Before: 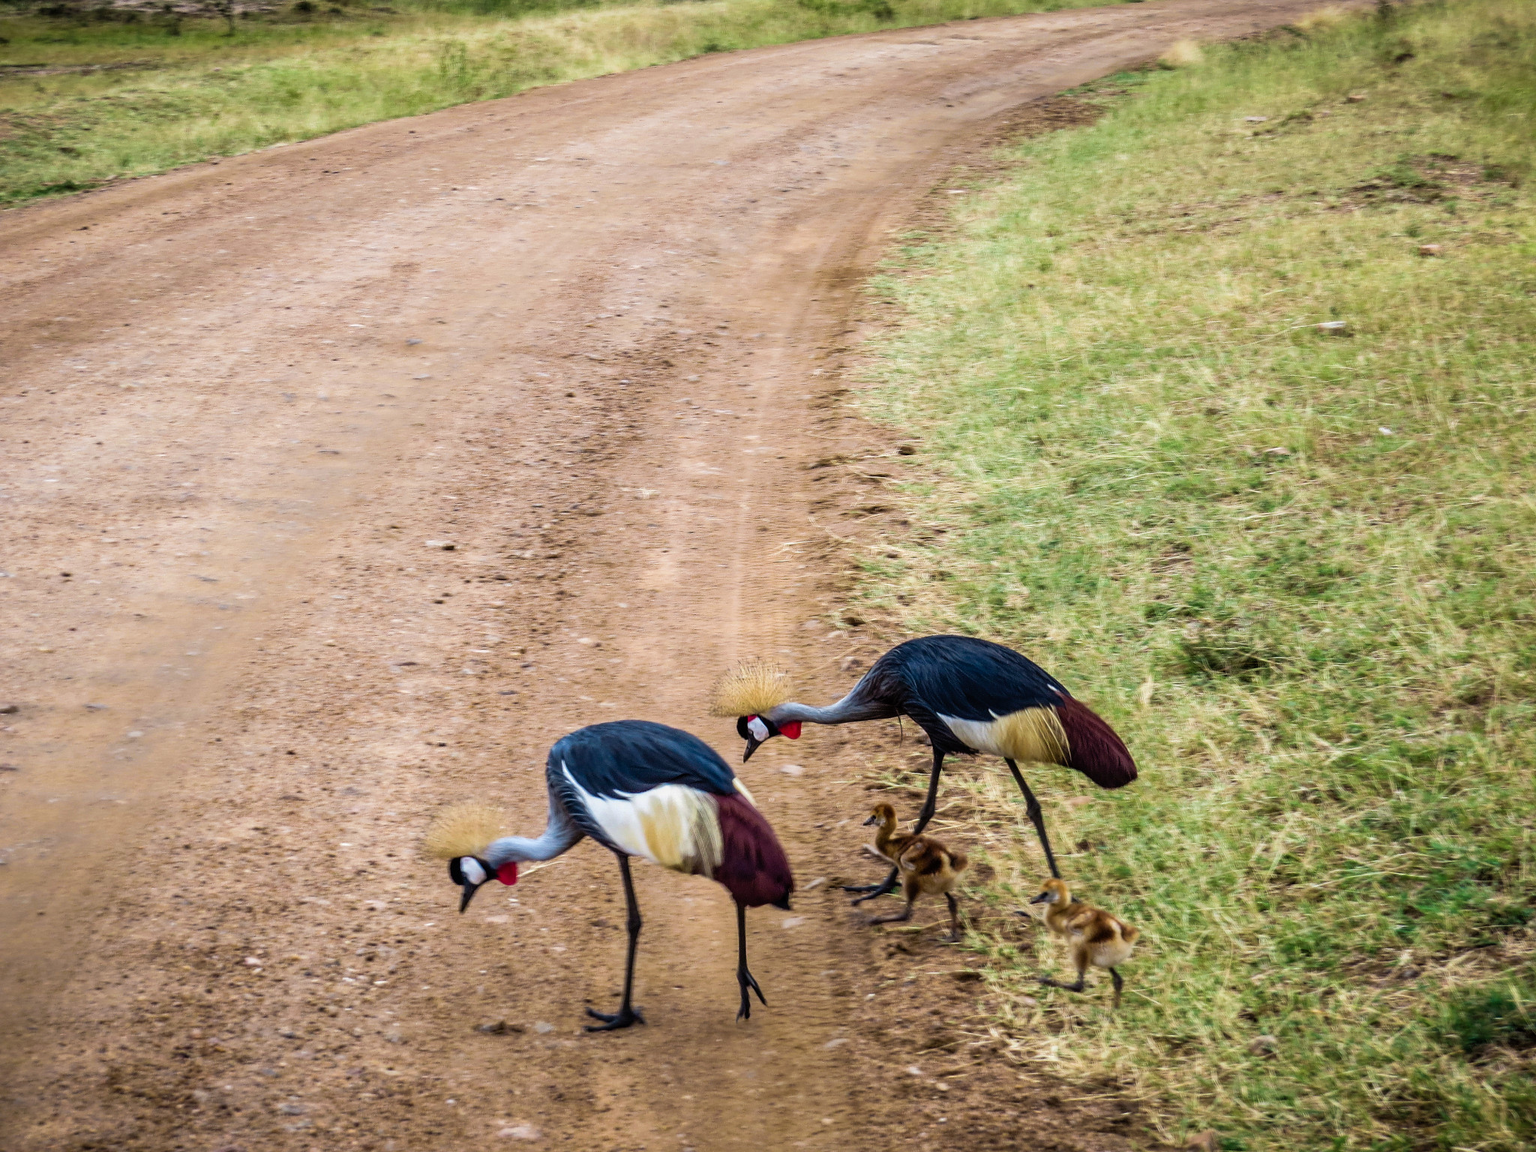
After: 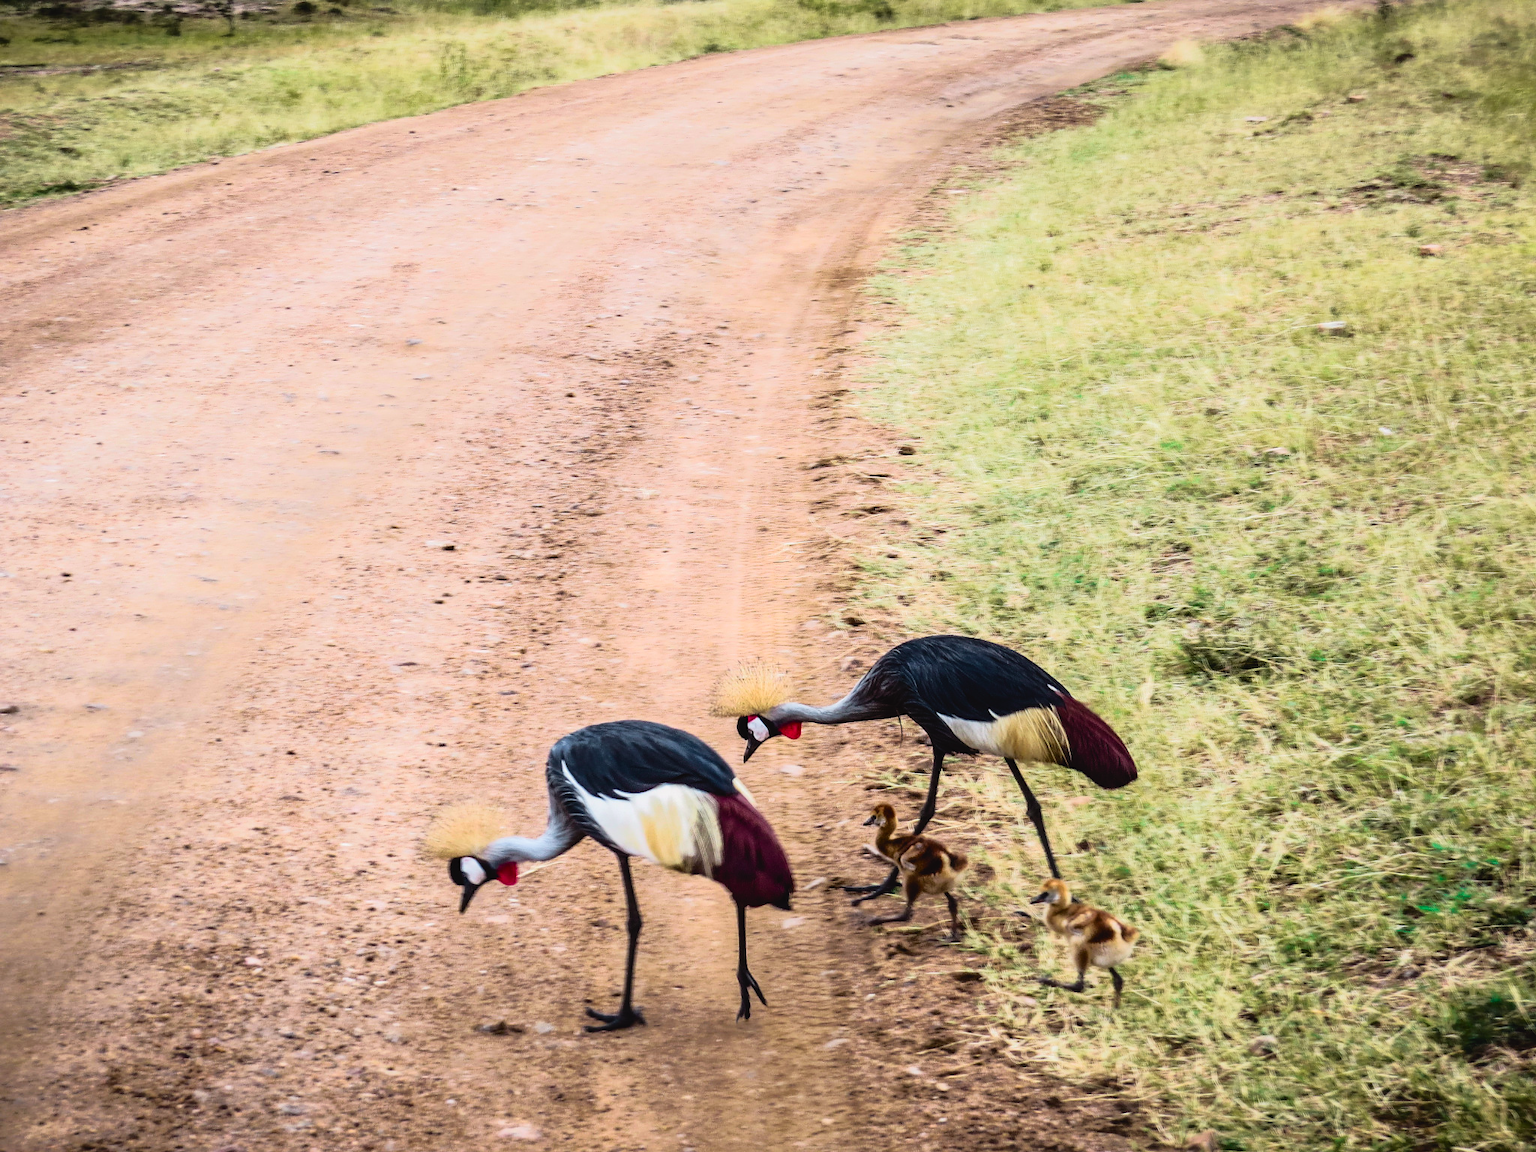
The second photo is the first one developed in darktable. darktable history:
tone equalizer: -8 EV -0.412 EV, -7 EV -0.365 EV, -6 EV -0.338 EV, -5 EV -0.218 EV, -3 EV 0.24 EV, -2 EV 0.346 EV, -1 EV 0.368 EV, +0 EV 0.431 EV
tone curve: curves: ch0 [(0, 0.032) (0.094, 0.08) (0.265, 0.208) (0.41, 0.417) (0.498, 0.496) (0.638, 0.673) (0.819, 0.841) (0.96, 0.899)]; ch1 [(0, 0) (0.161, 0.092) (0.37, 0.302) (0.417, 0.434) (0.495, 0.498) (0.576, 0.589) (0.725, 0.765) (1, 1)]; ch2 [(0, 0) (0.352, 0.403) (0.45, 0.469) (0.521, 0.515) (0.59, 0.579) (1, 1)], color space Lab, independent channels, preserve colors none
